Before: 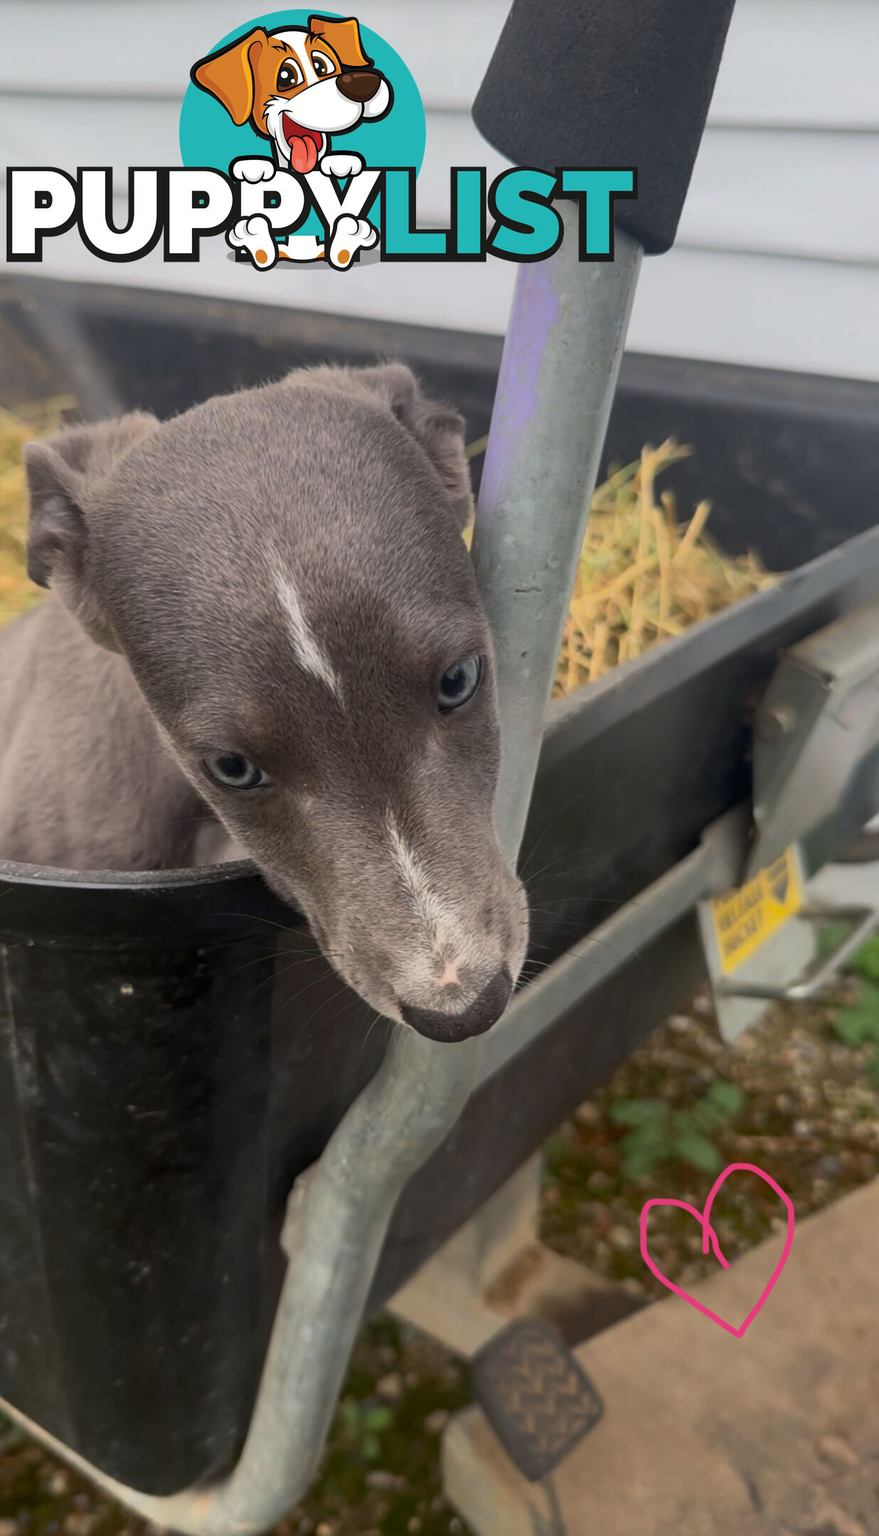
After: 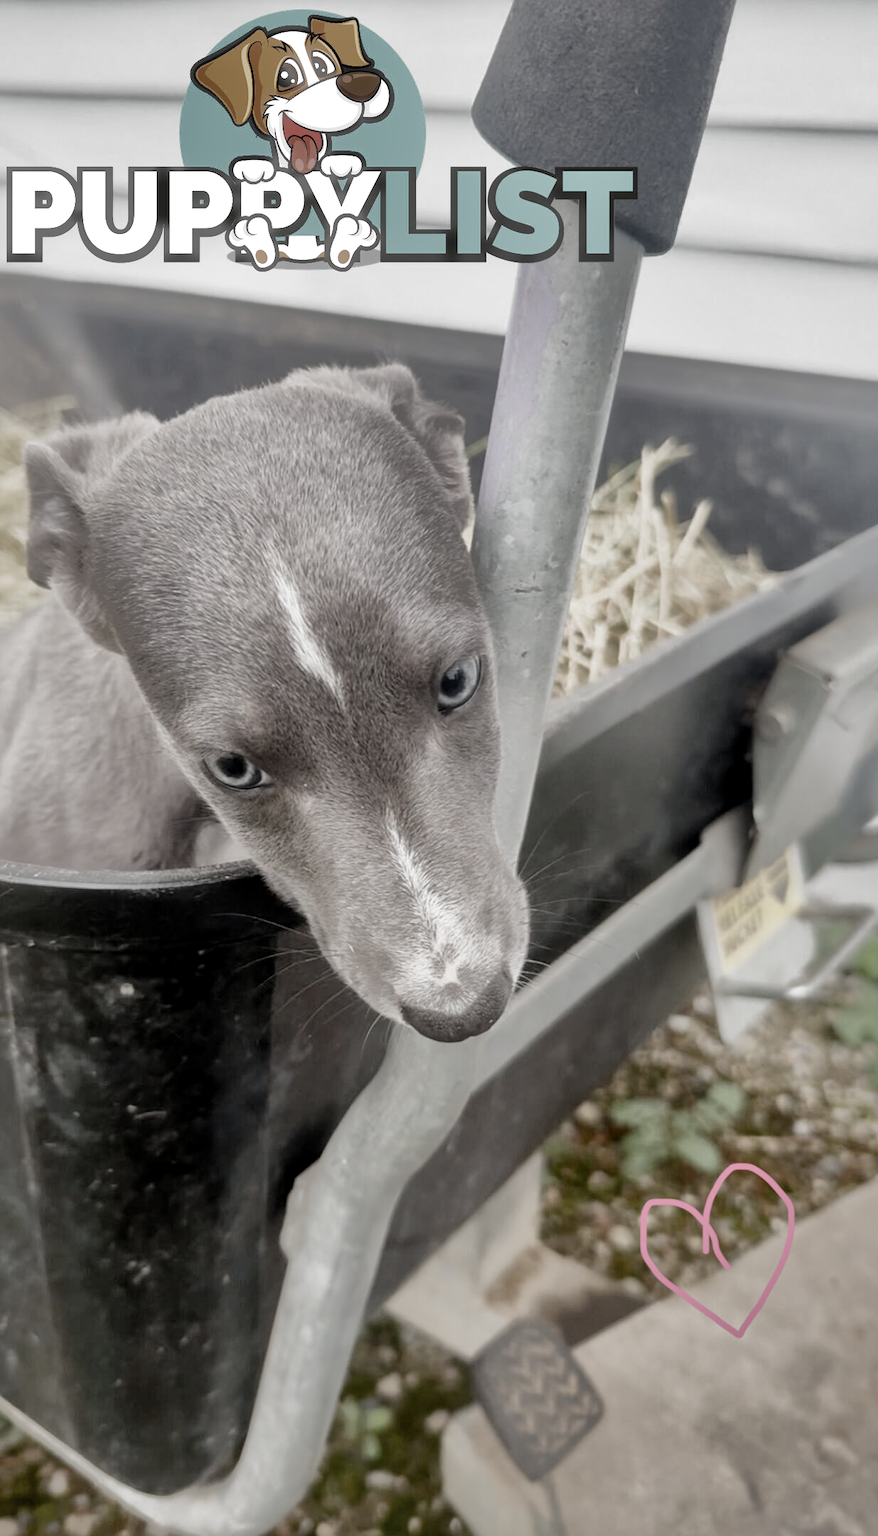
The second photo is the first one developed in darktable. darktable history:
haze removal: strength -0.111, compatibility mode true, adaptive false
exposure: black level correction 0, exposure 1.37 EV, compensate highlight preservation false
shadows and highlights: shadows 38.73, highlights -75.65
filmic rgb: black relative exposure -5.08 EV, white relative exposure 4 EV, hardness 2.89, contrast 1.204, highlights saturation mix -30.86%, preserve chrominance no, color science v4 (2020)
local contrast: mode bilateral grid, contrast 20, coarseness 50, detail 119%, midtone range 0.2
